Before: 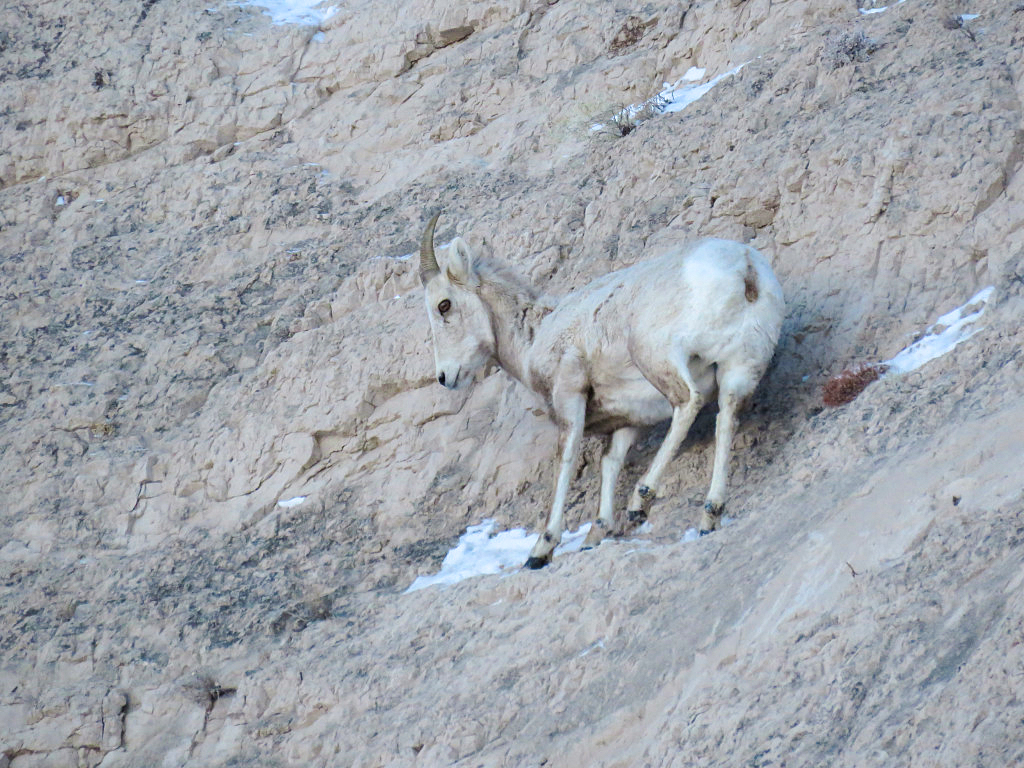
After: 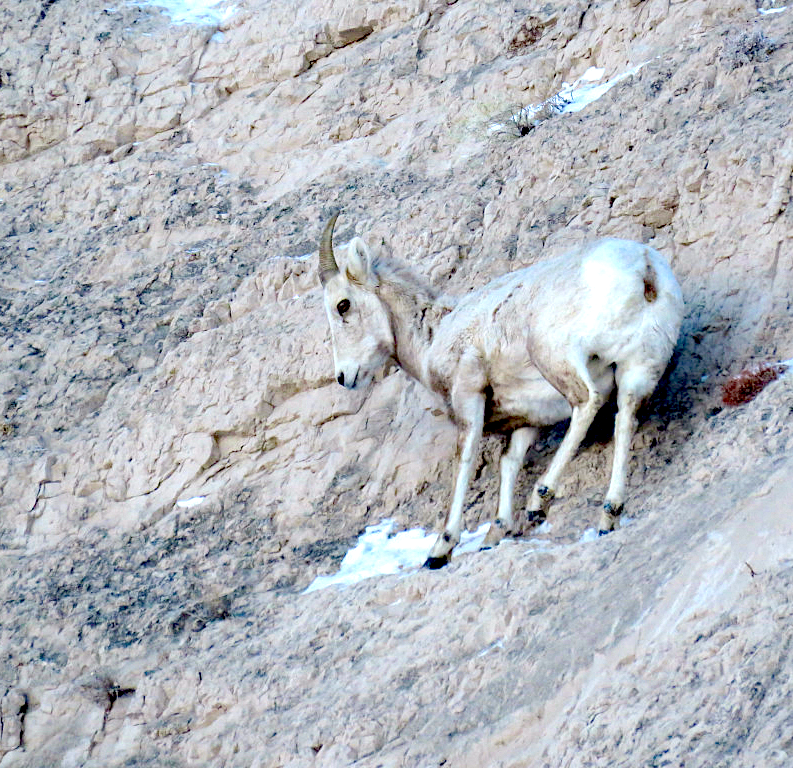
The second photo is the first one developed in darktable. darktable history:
crop: left 9.88%, right 12.664%
haze removal: compatibility mode true, adaptive false
exposure: black level correction 0.04, exposure 0.5 EV, compensate highlight preservation false
color correction: saturation 0.98
